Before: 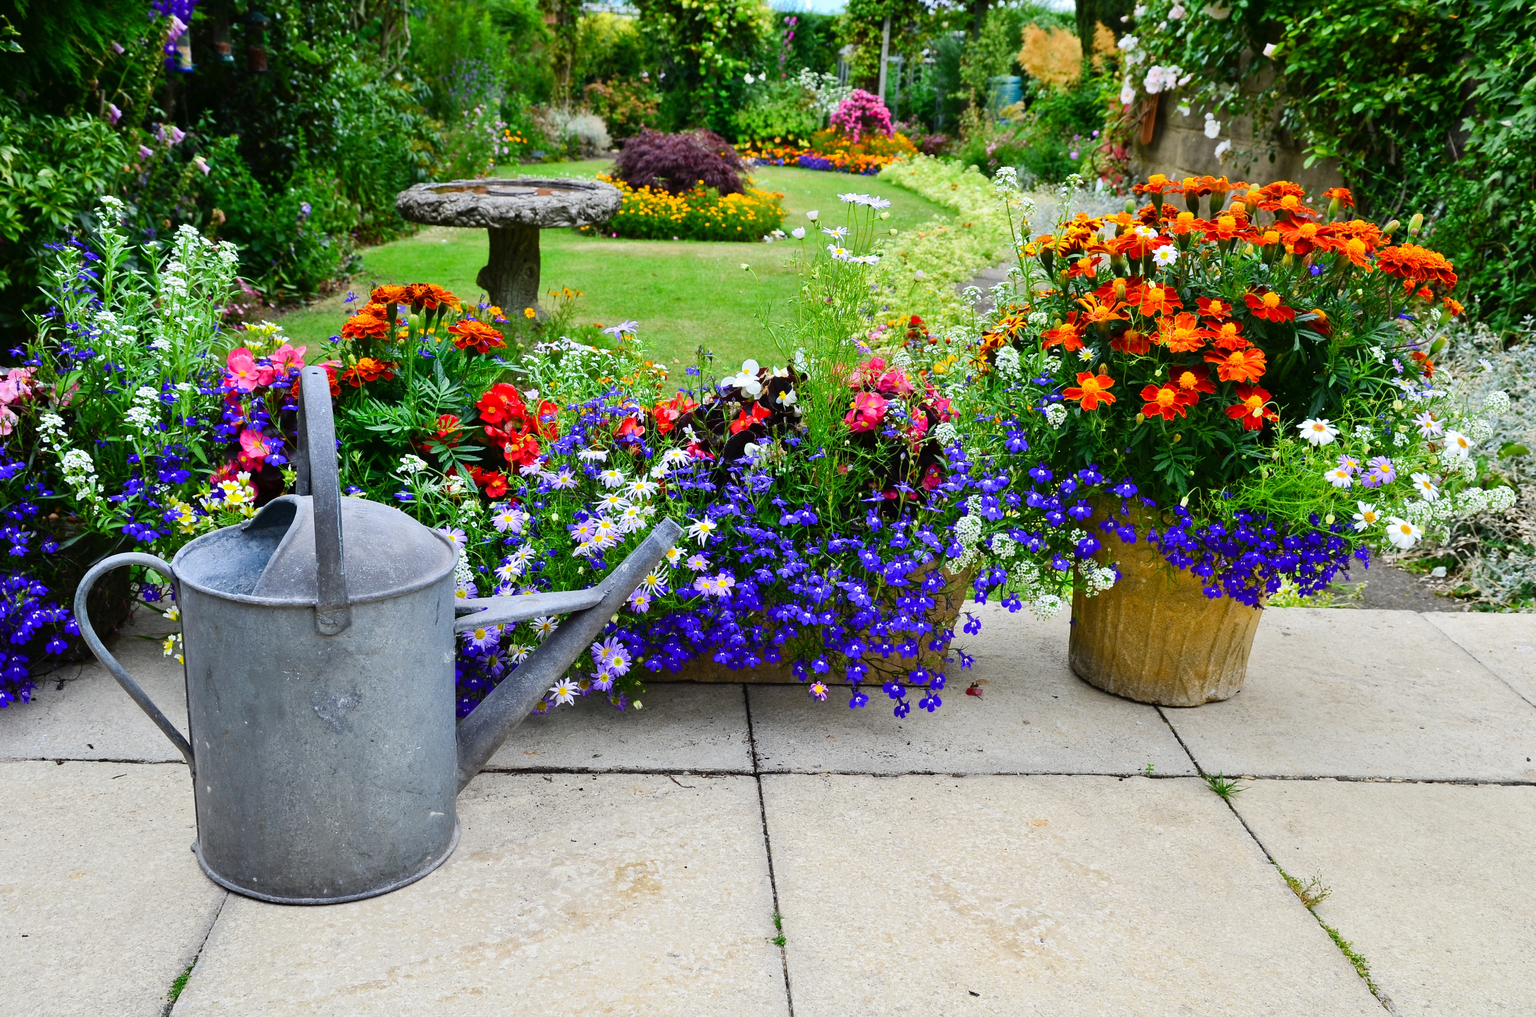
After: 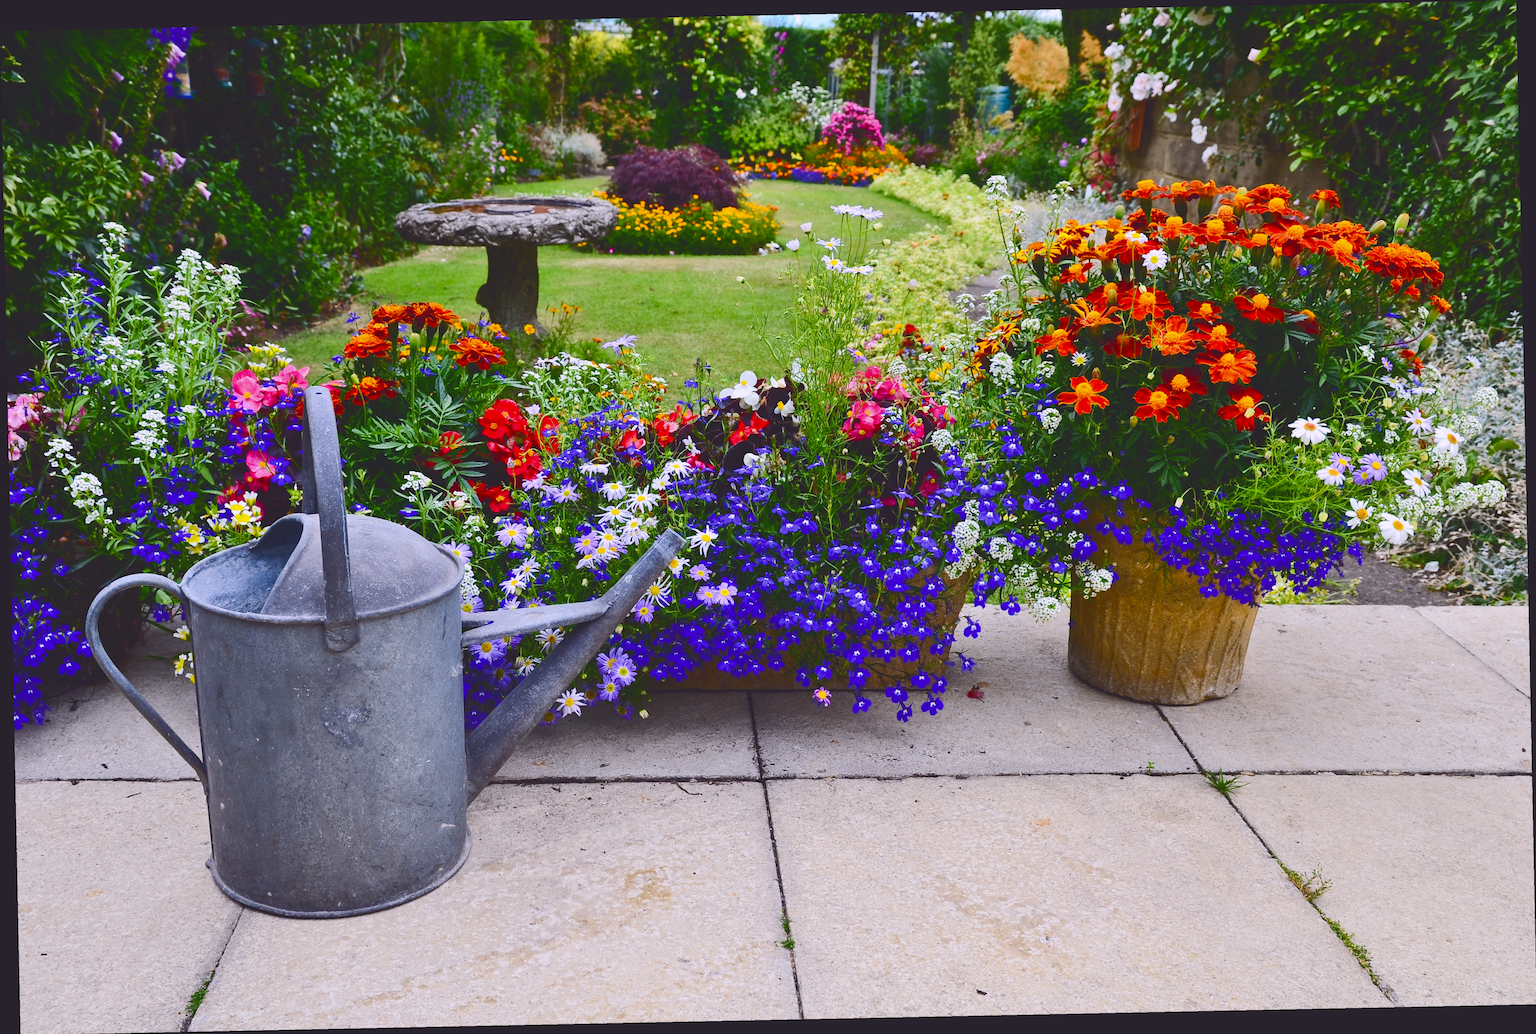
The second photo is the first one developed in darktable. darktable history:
rotate and perspective: rotation -1.17°, automatic cropping off
tone curve: curves: ch0 [(0, 0.142) (0.384, 0.314) (0.752, 0.711) (0.991, 0.95)]; ch1 [(0.006, 0.129) (0.346, 0.384) (1, 1)]; ch2 [(0.003, 0.057) (0.261, 0.248) (1, 1)], color space Lab, independent channels
